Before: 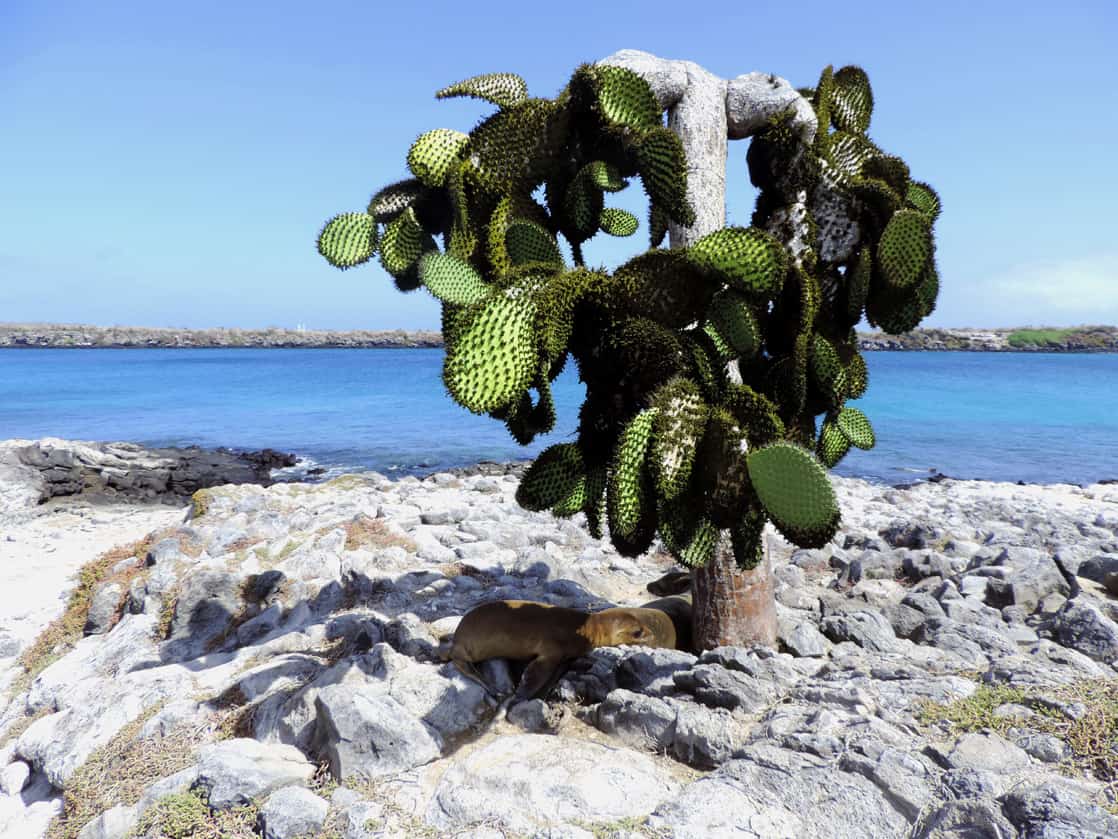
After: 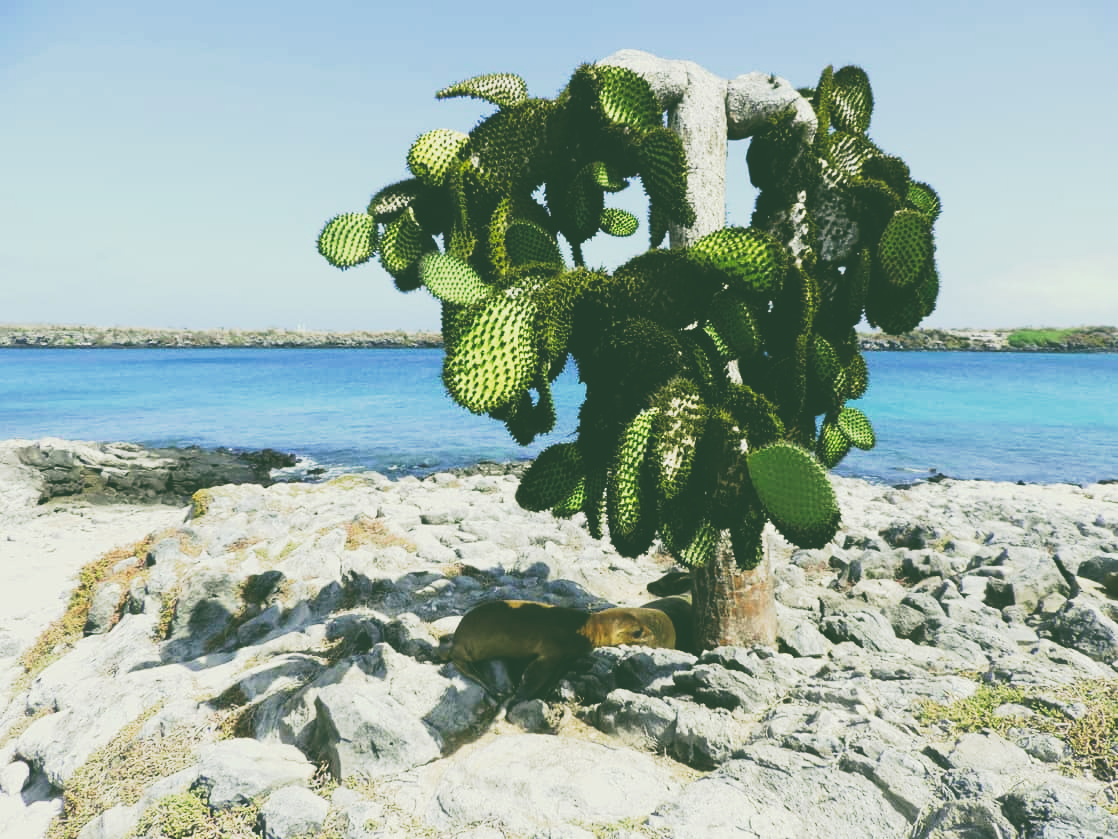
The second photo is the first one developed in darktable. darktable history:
tone curve: curves: ch0 [(0, 0) (0.003, 0.001) (0.011, 0.001) (0.025, 0.001) (0.044, 0.001) (0.069, 0.003) (0.1, 0.007) (0.136, 0.013) (0.177, 0.032) (0.224, 0.083) (0.277, 0.157) (0.335, 0.237) (0.399, 0.334) (0.468, 0.446) (0.543, 0.562) (0.623, 0.683) (0.709, 0.801) (0.801, 0.869) (0.898, 0.918) (1, 1)], preserve colors none
exposure: black level correction -0.087, compensate highlight preservation false
color balance: lift [1.005, 0.99, 1.007, 1.01], gamma [1, 1.034, 1.032, 0.966], gain [0.873, 1.055, 1.067, 0.933]
